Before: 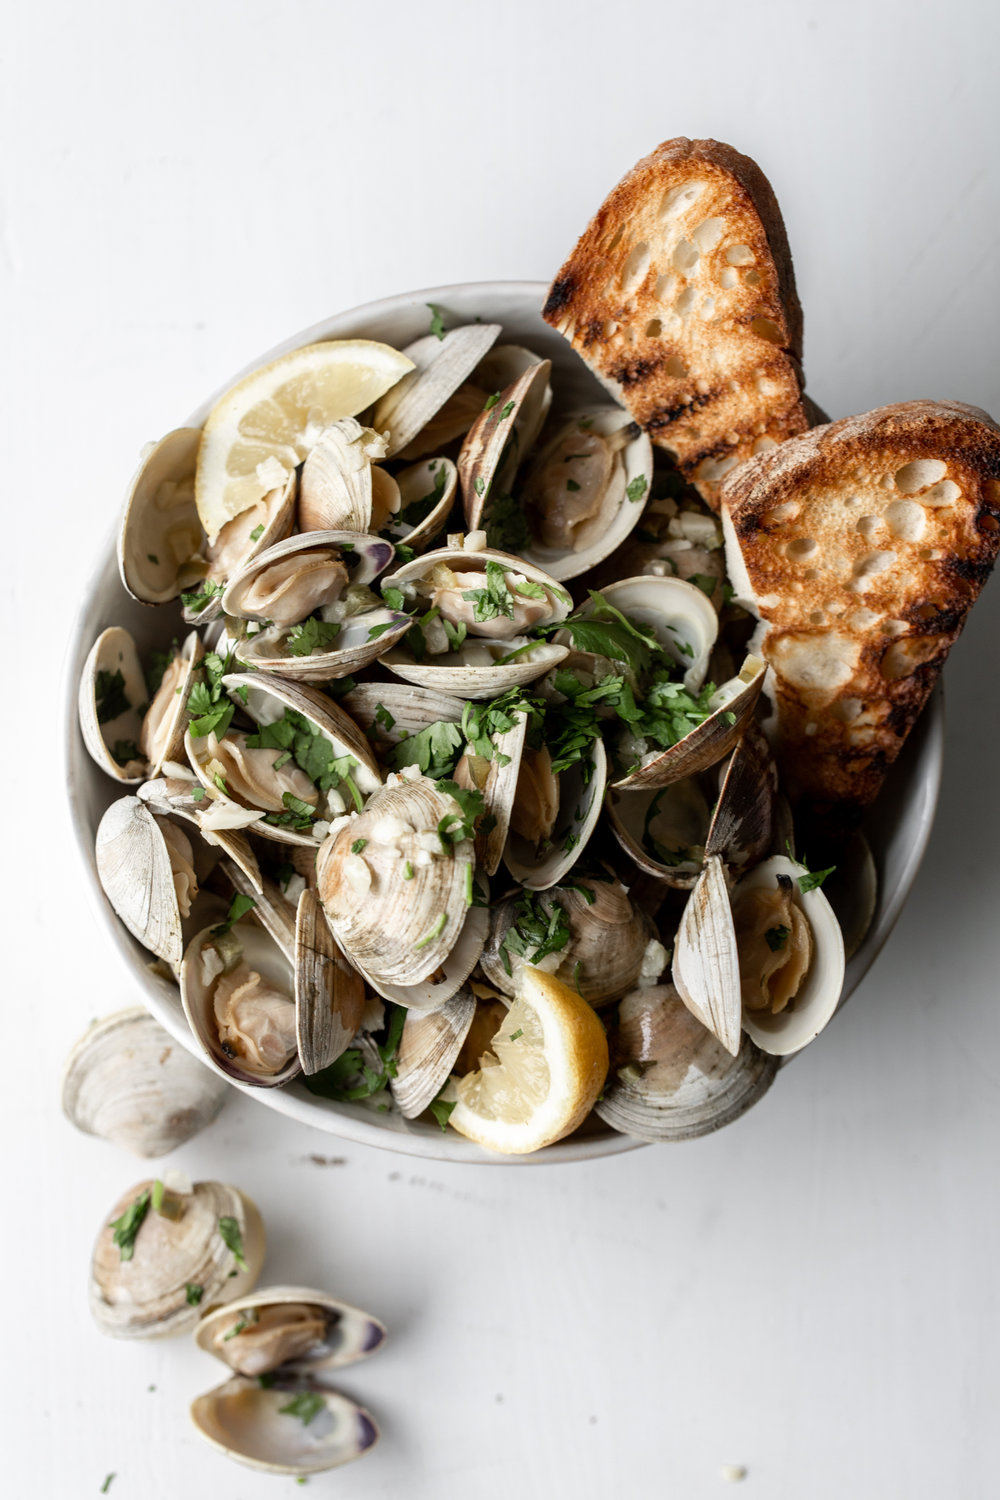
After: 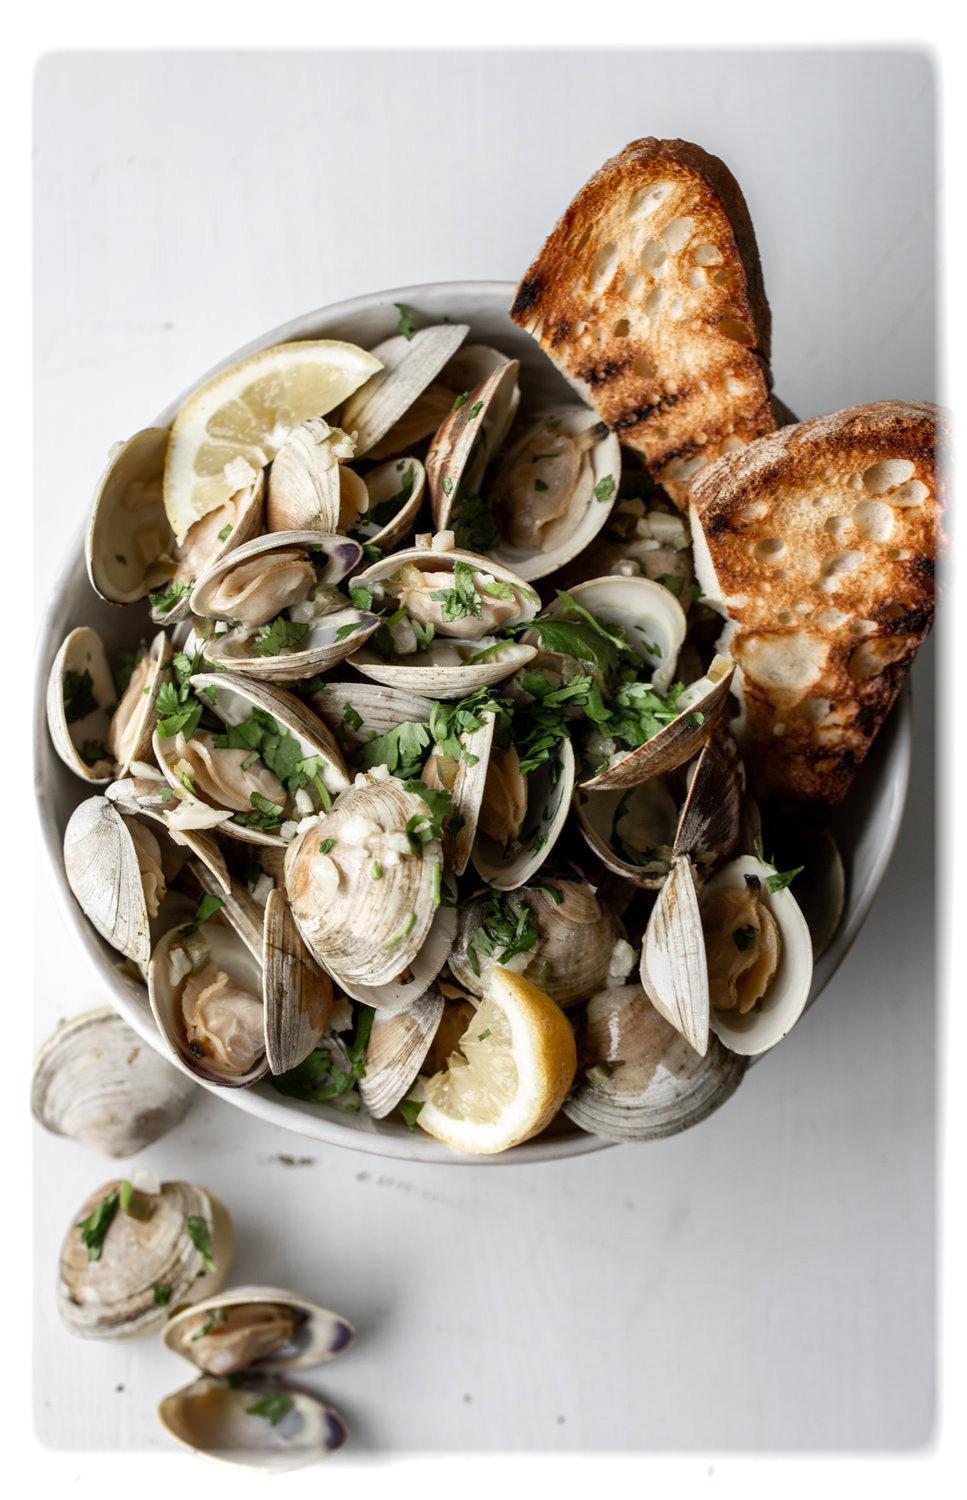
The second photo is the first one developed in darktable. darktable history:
crop and rotate: left 3.238%
vignetting: fall-off start 93%, fall-off radius 5%, brightness 1, saturation -0.49, automatic ratio true, width/height ratio 1.332, shape 0.04, unbound false
shadows and highlights: shadows 52.42, soften with gaussian
